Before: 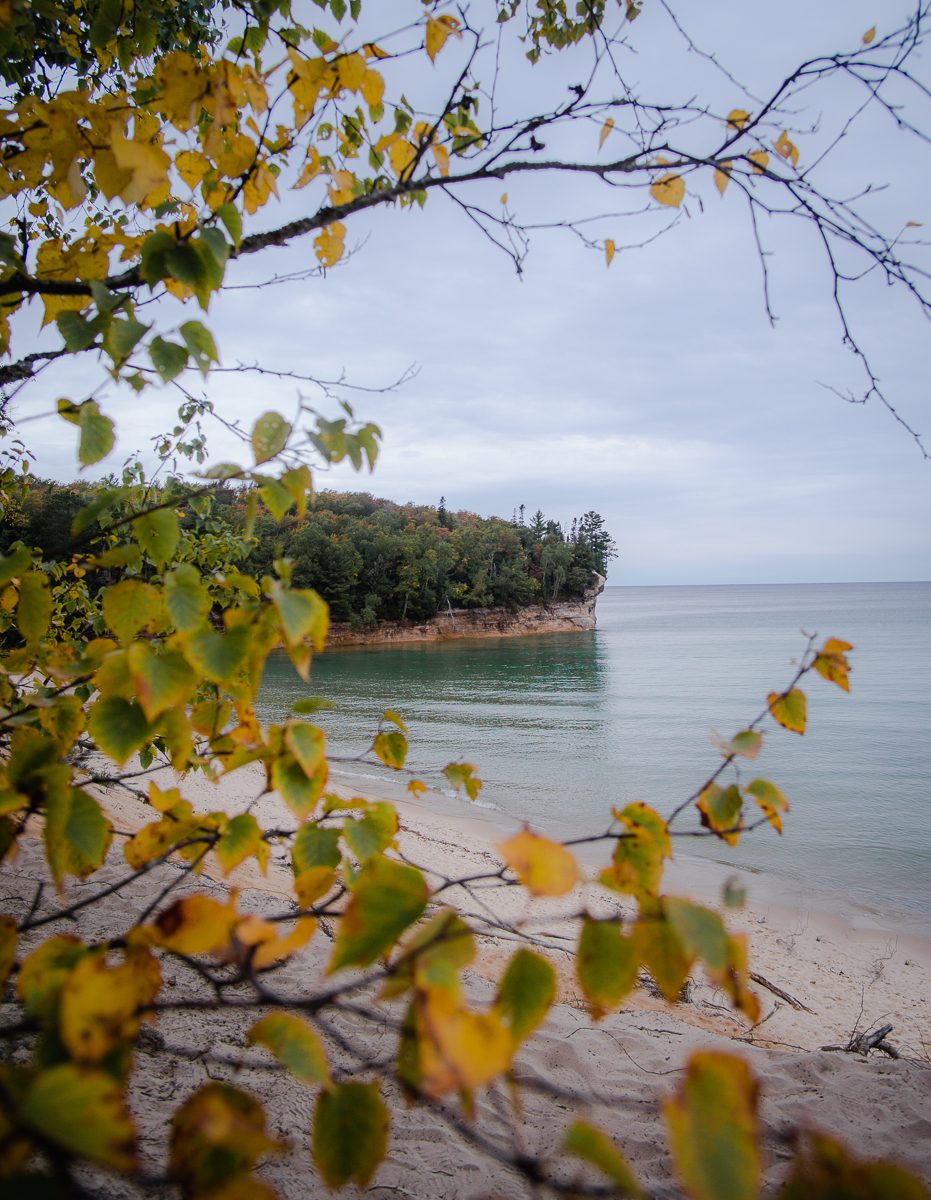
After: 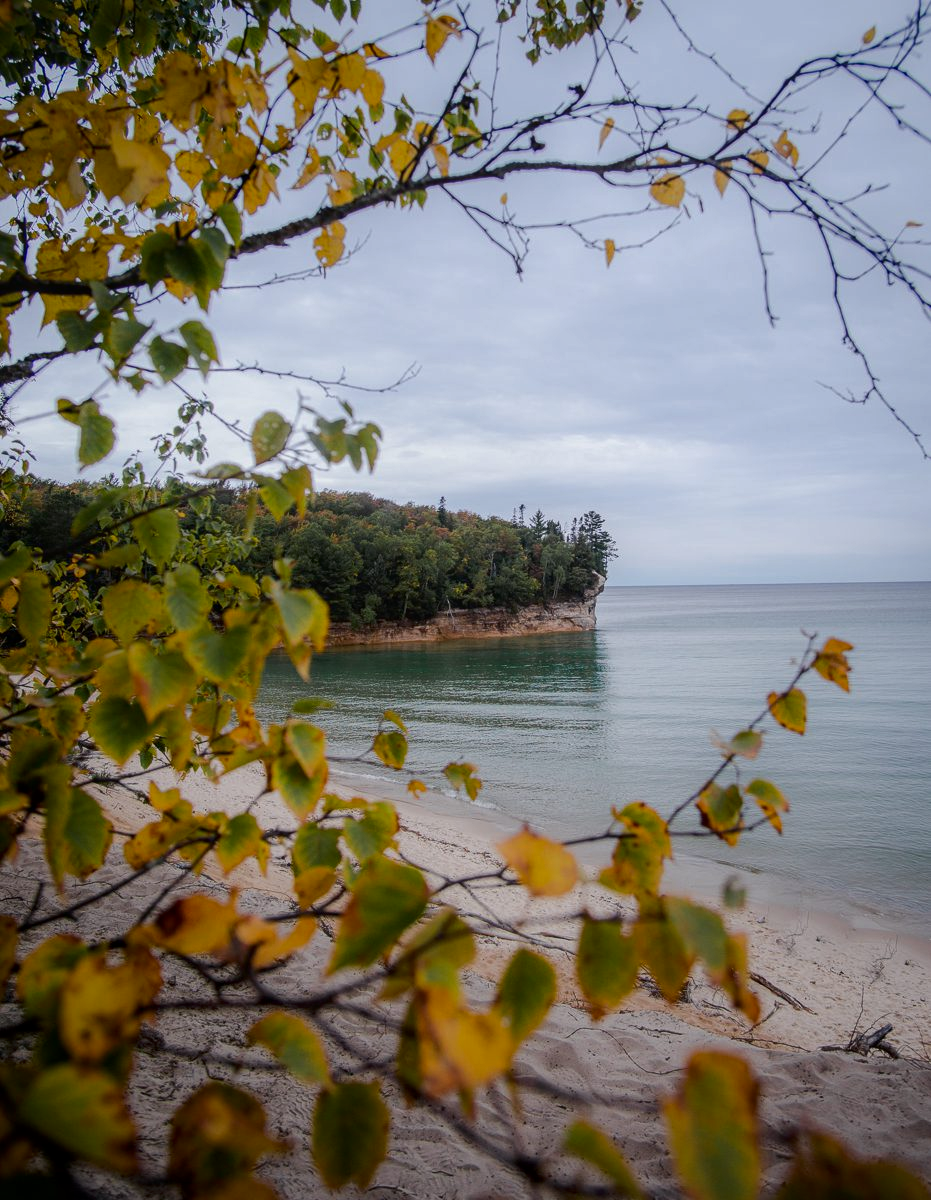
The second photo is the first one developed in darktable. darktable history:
contrast brightness saturation: brightness -0.097
exposure: compensate exposure bias true, compensate highlight preservation false
local contrast: detail 113%
